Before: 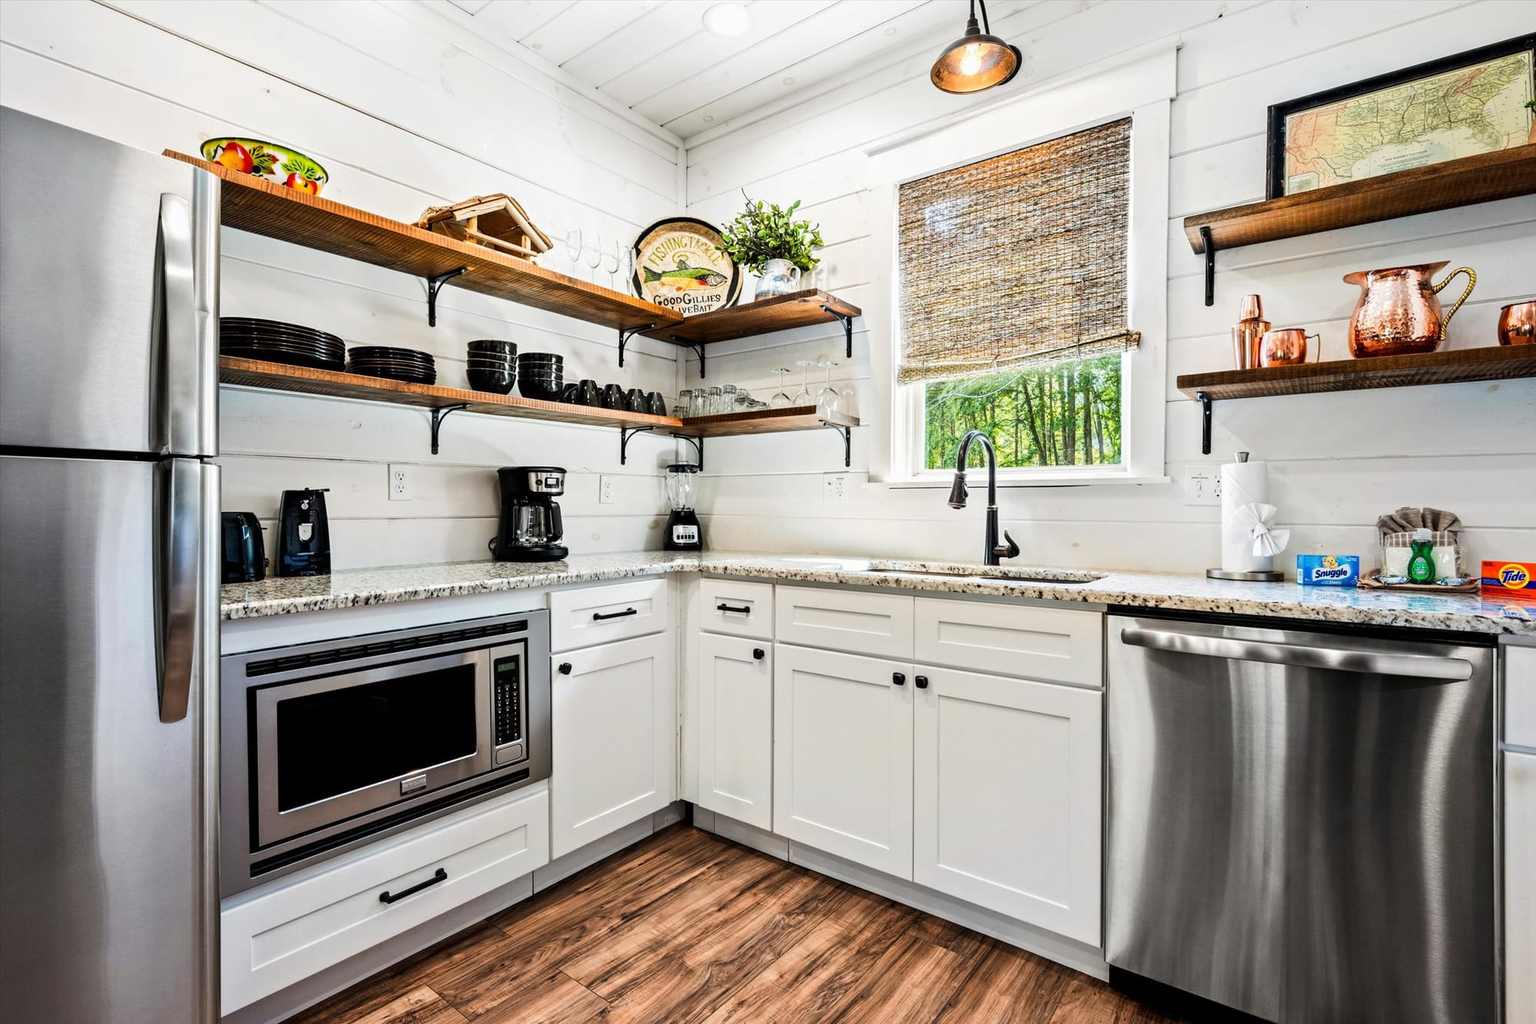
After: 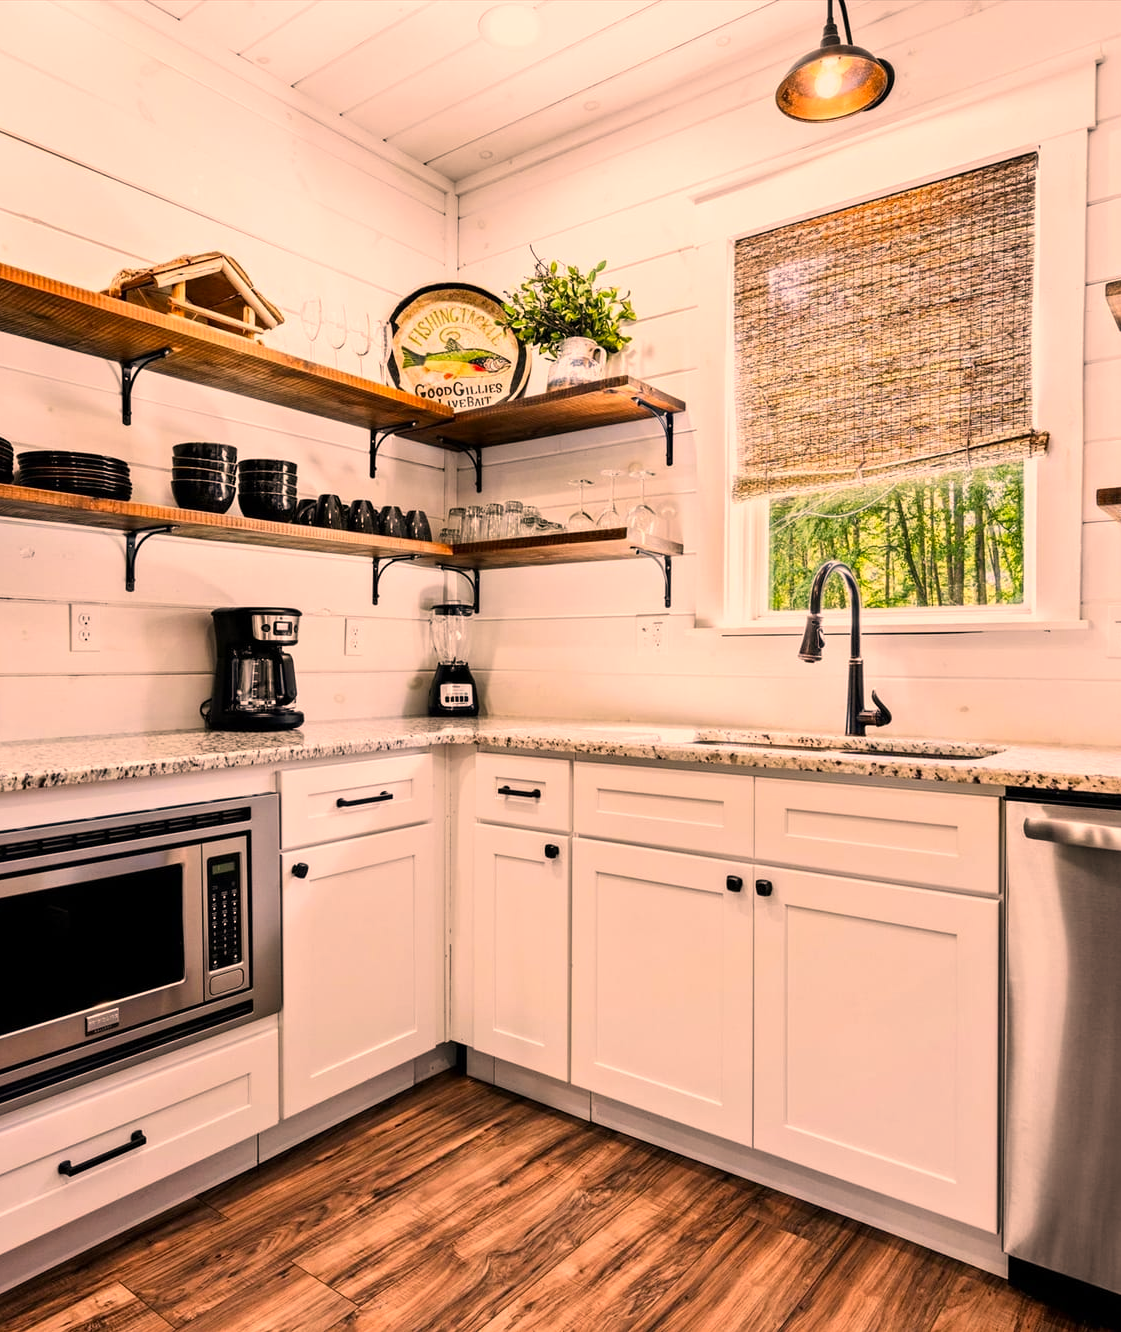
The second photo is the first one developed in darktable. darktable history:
crop: left 21.828%, right 22.084%, bottom 0.005%
color correction: highlights a* 22.33, highlights b* 22.31
